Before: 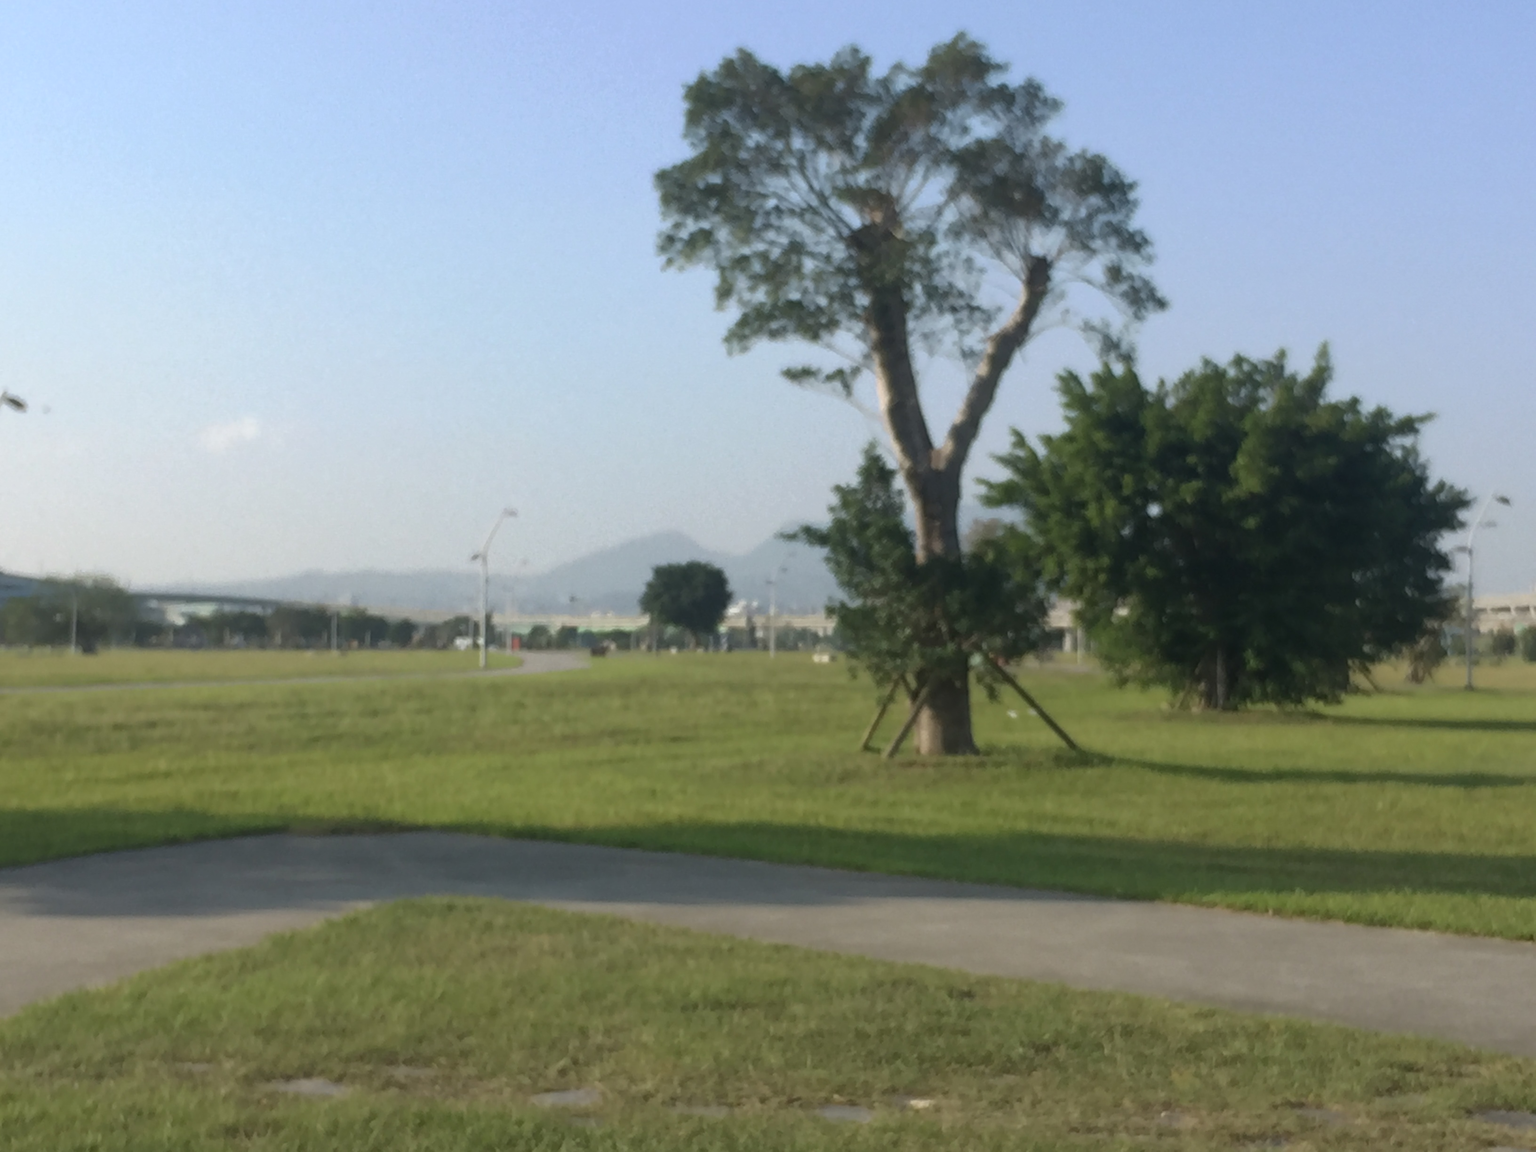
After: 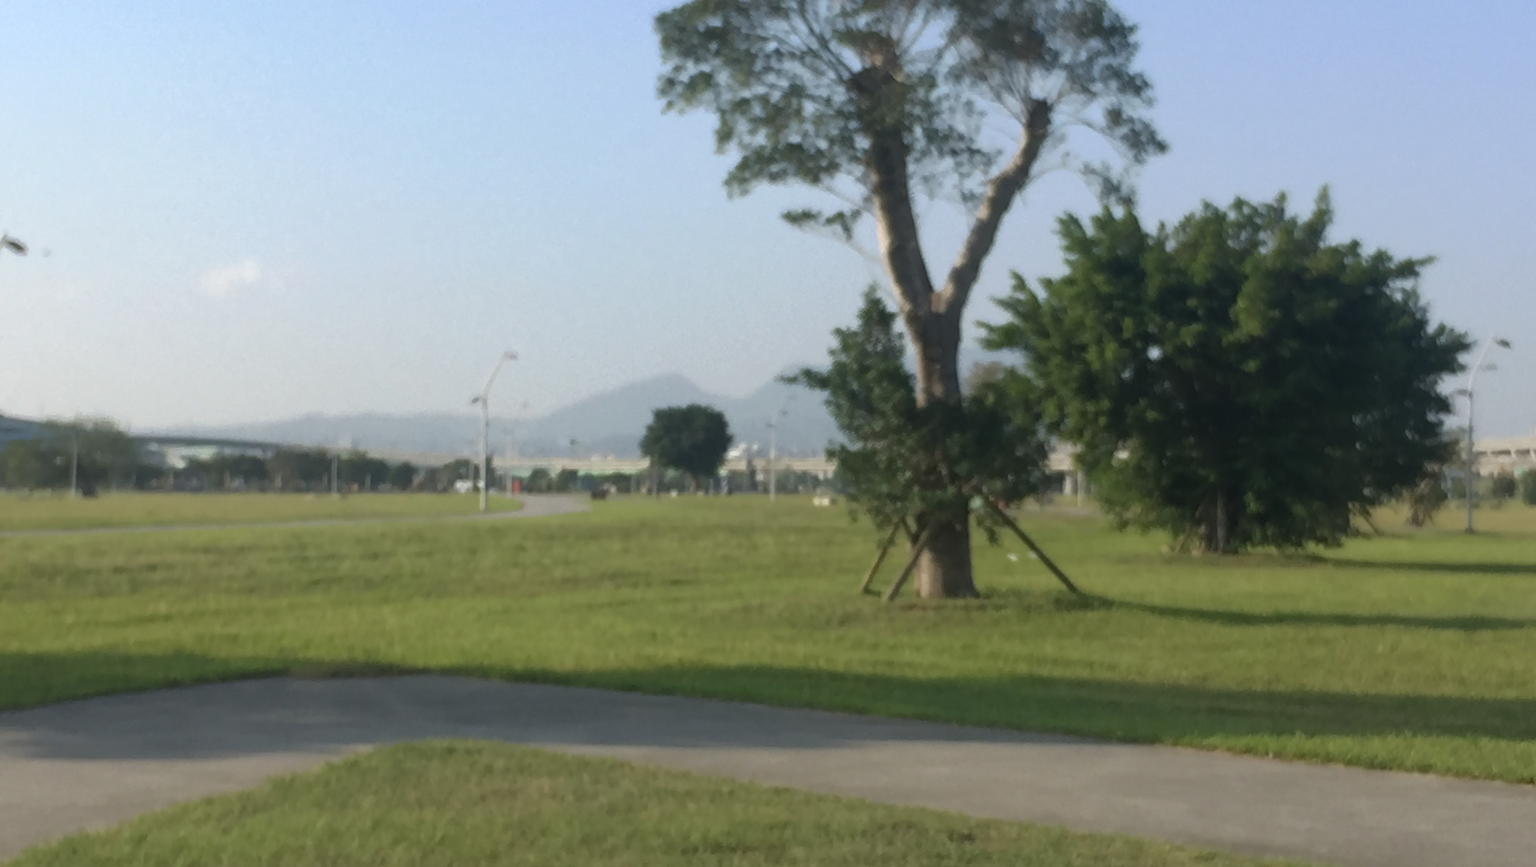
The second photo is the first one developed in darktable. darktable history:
crop: top 13.669%, bottom 10.97%
